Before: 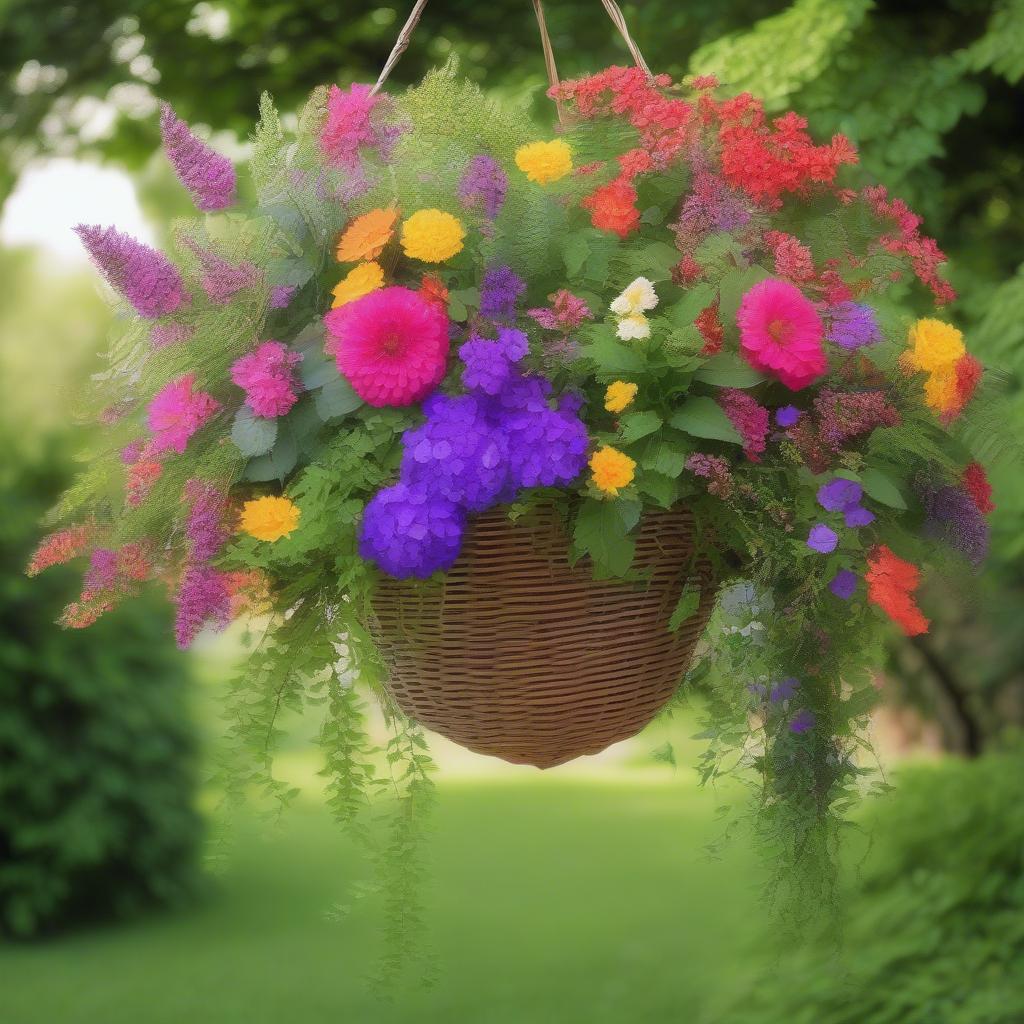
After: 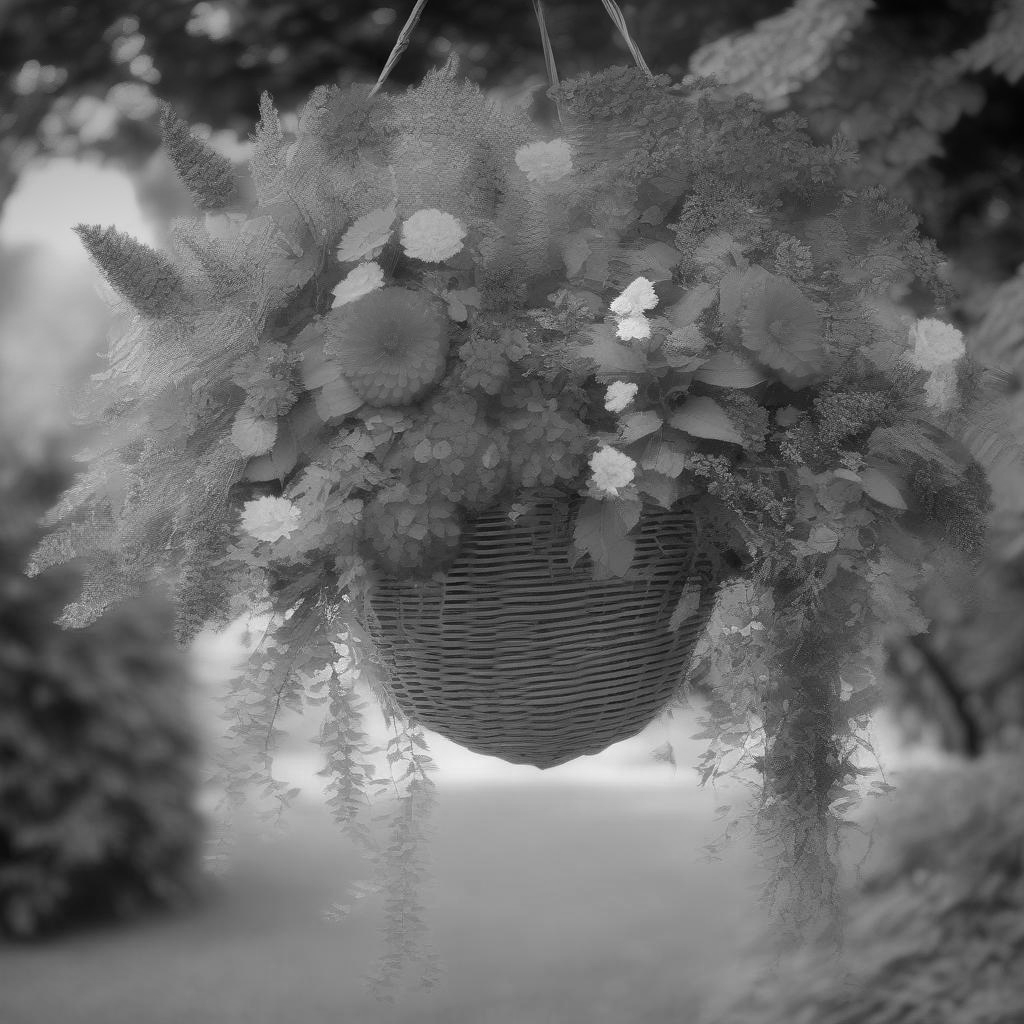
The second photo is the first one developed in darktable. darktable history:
color balance: mode lift, gamma, gain (sRGB), lift [0.997, 0.979, 1.021, 1.011], gamma [1, 1.084, 0.916, 0.998], gain [1, 0.87, 1.13, 1.101], contrast 4.55%, contrast fulcrum 38.24%, output saturation 104.09%
vignetting: fall-off start 97.52%, fall-off radius 100%, brightness -0.574, saturation 0, center (-0.027, 0.404), width/height ratio 1.368, unbound false
monochrome: on, module defaults
contrast brightness saturation: saturation -0.05
color correction: highlights a* 15, highlights b* 31.55
